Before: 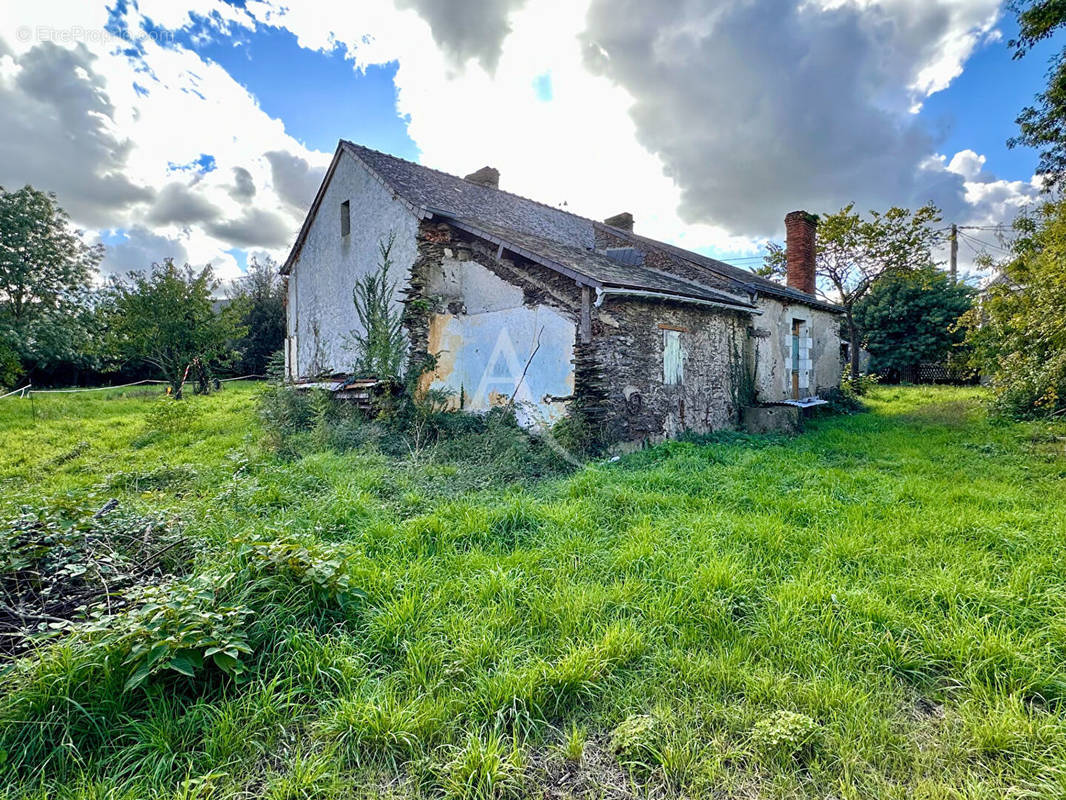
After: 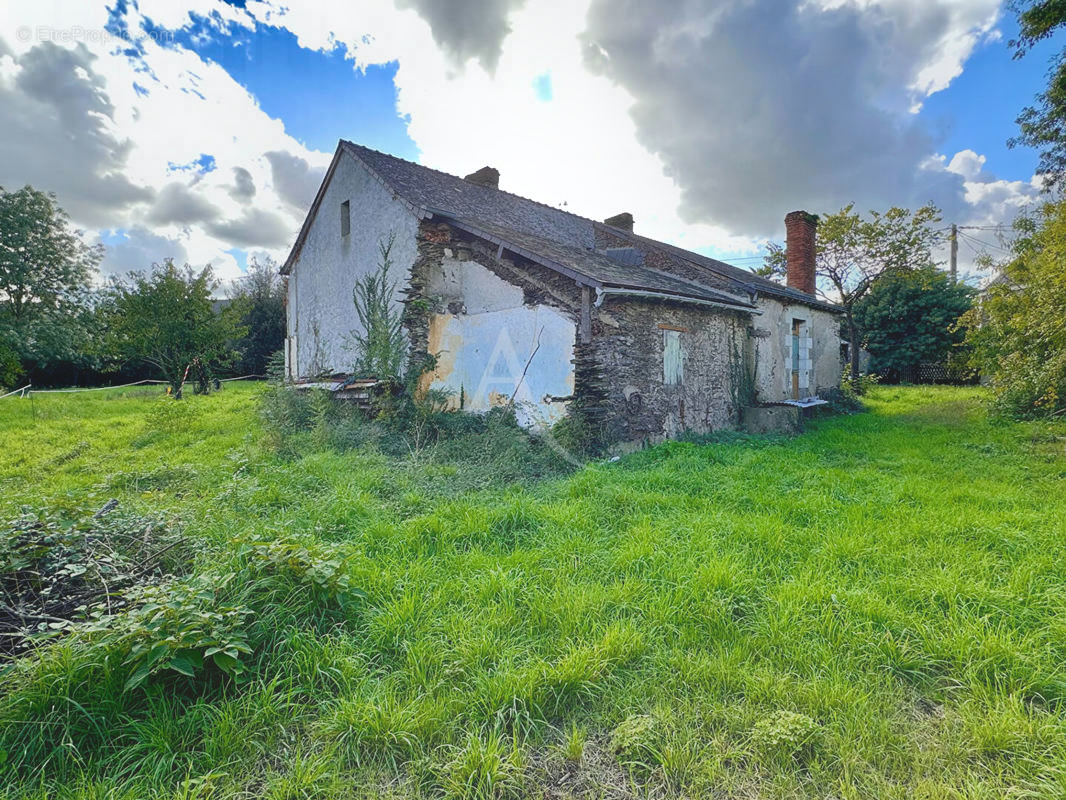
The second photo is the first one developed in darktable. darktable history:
contrast equalizer: octaves 7, y [[0.6 ×6], [0.55 ×6], [0 ×6], [0 ×6], [0 ×6]], mix -0.988
shadows and highlights: shadows 25.76, highlights -48.29, soften with gaussian
exposure: exposure 0.127 EV, compensate highlight preservation false
tone equalizer: -7 EV 0.168 EV, -6 EV 0.134 EV, -5 EV 0.069 EV, -4 EV 0.065 EV, -2 EV -0.025 EV, -1 EV -0.024 EV, +0 EV -0.054 EV, mask exposure compensation -0.491 EV
